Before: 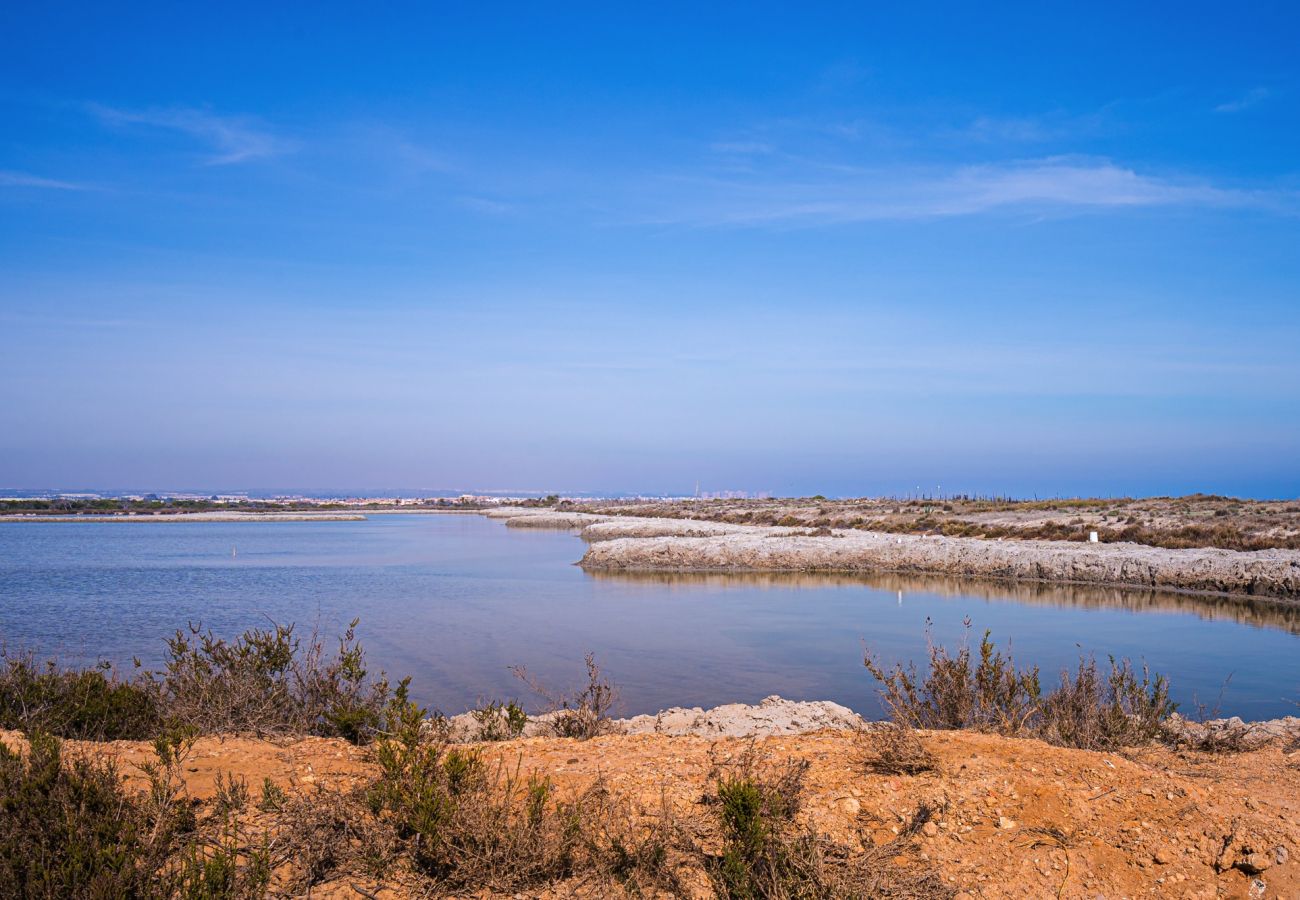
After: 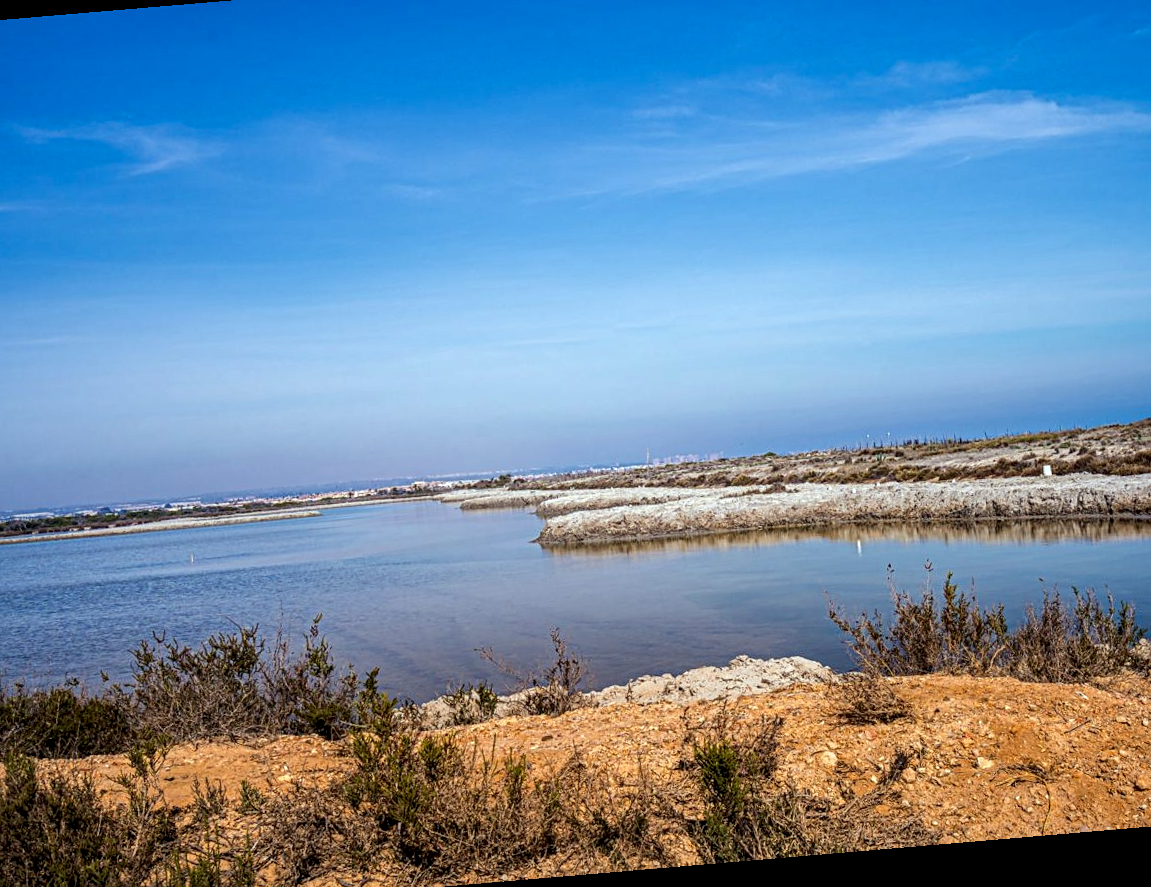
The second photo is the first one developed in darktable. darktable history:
crop: left 6.446%, top 8.188%, right 9.538%, bottom 3.548%
color correction: highlights a* -8, highlights b* 3.1
sharpen: amount 0.2
local contrast: detail 150%
rotate and perspective: rotation -4.86°, automatic cropping off
